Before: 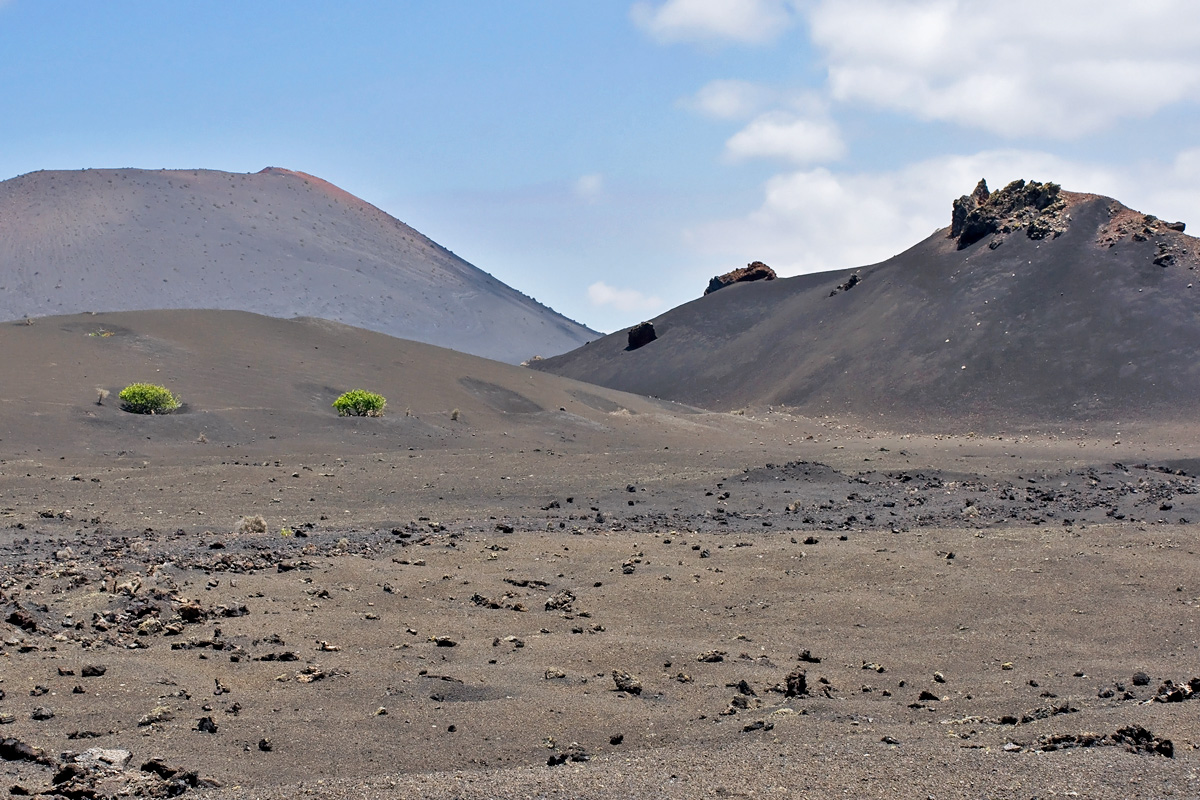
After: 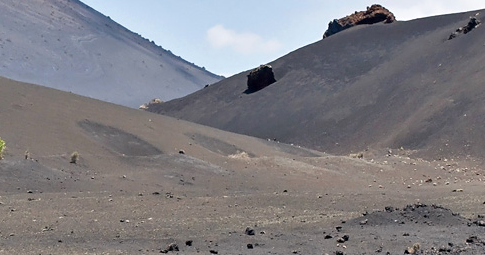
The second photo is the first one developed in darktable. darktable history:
crop: left 31.751%, top 32.172%, right 27.8%, bottom 35.83%
exposure: exposure 0.127 EV, compensate highlight preservation false
